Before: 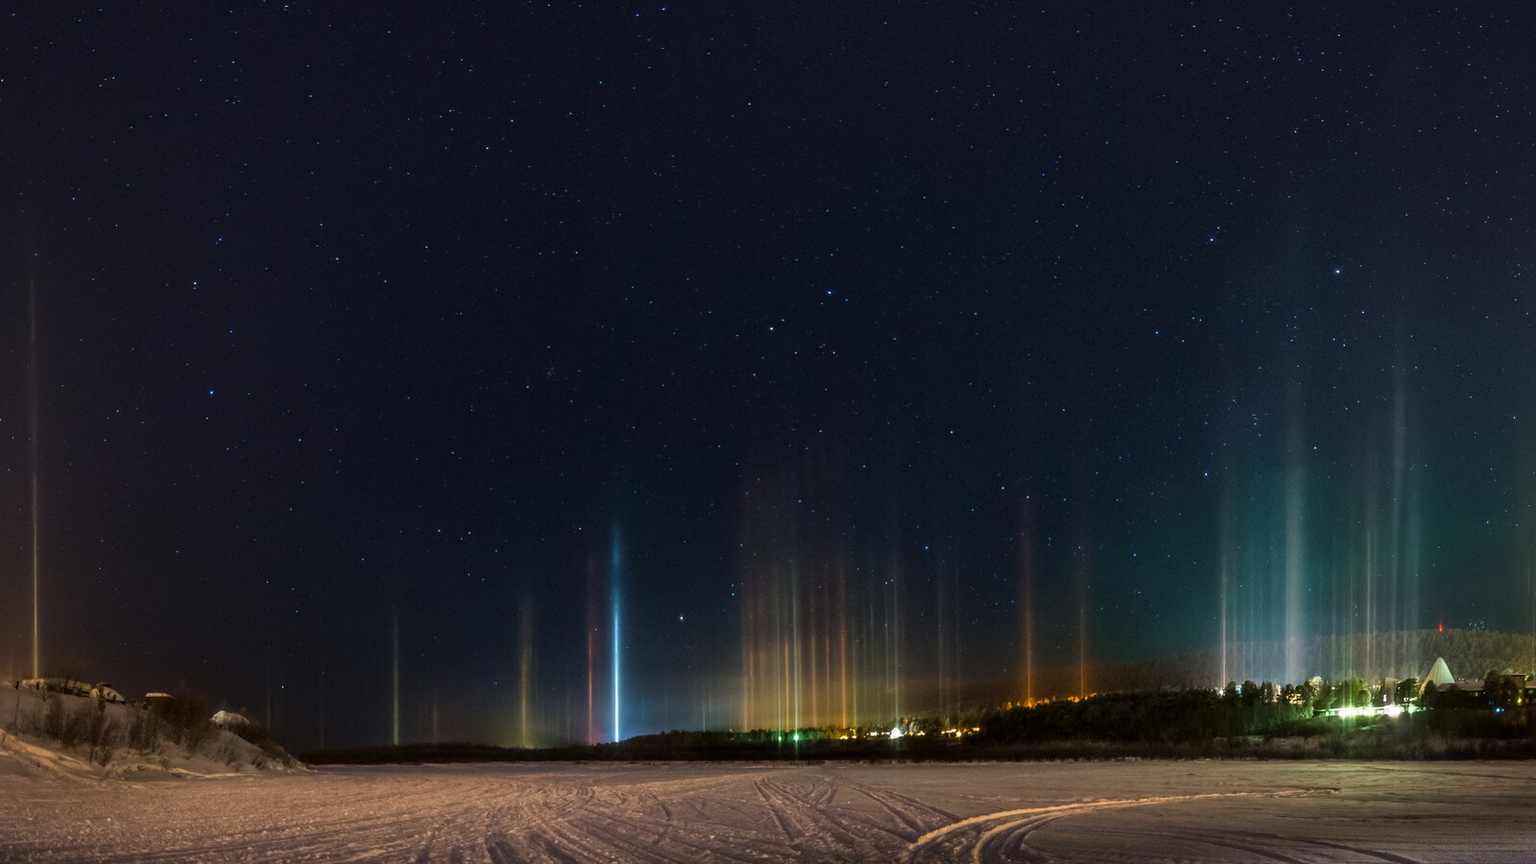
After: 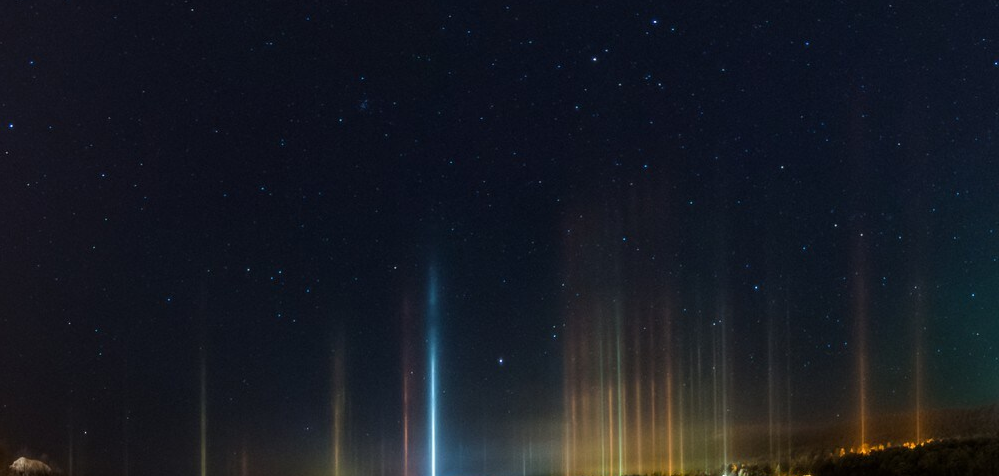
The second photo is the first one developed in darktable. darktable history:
crop: left 13.086%, top 31.448%, right 24.447%, bottom 15.579%
